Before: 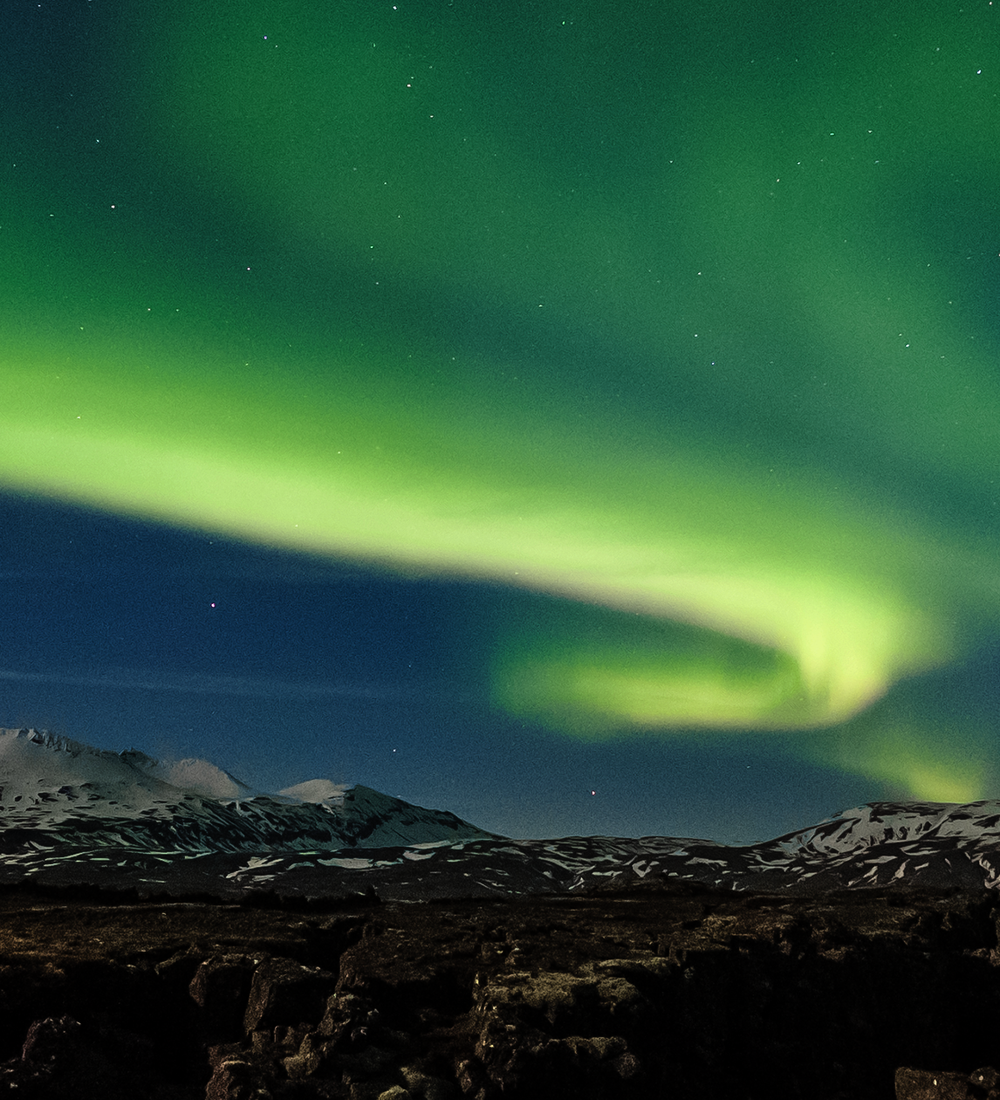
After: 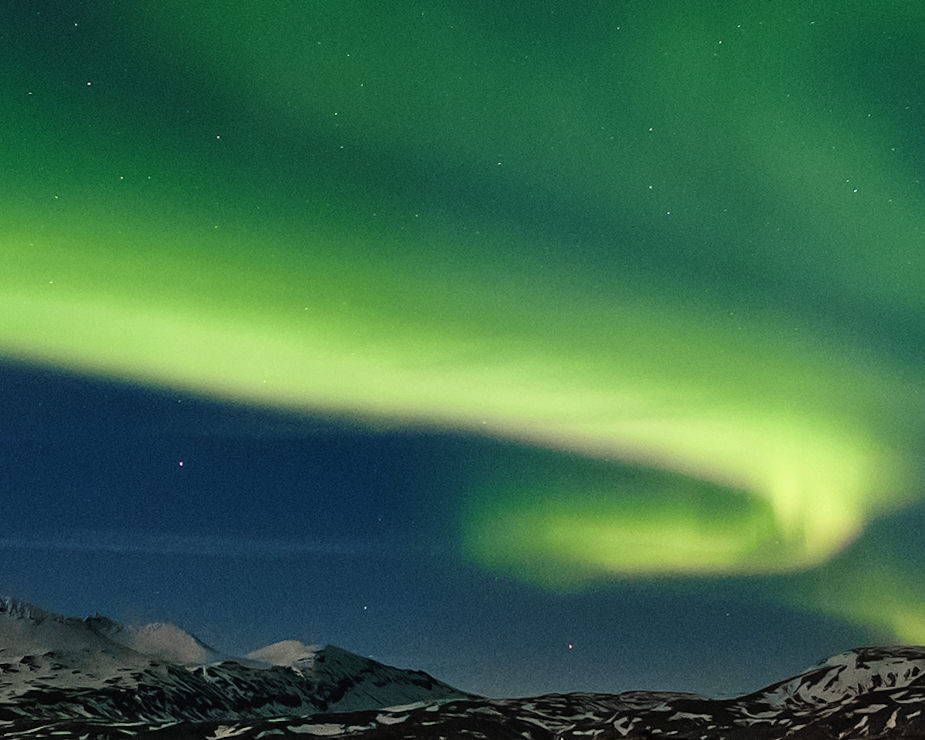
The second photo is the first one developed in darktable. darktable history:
rotate and perspective: rotation -1.68°, lens shift (vertical) -0.146, crop left 0.049, crop right 0.912, crop top 0.032, crop bottom 0.96
crop and rotate: top 8.293%, bottom 20.996%
